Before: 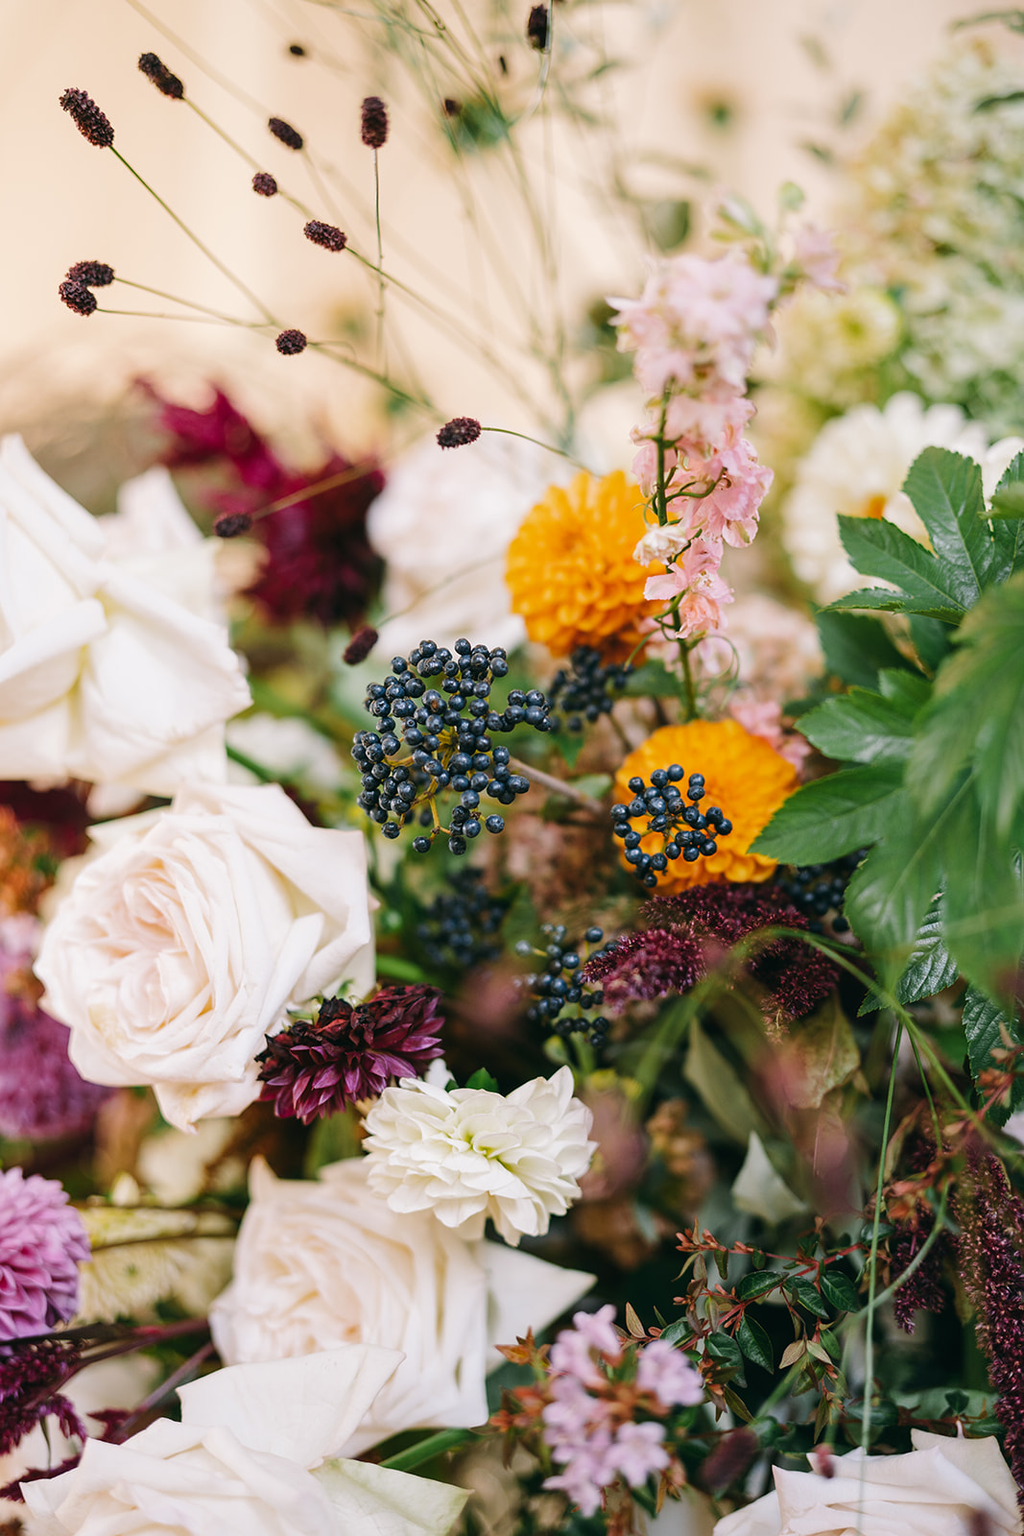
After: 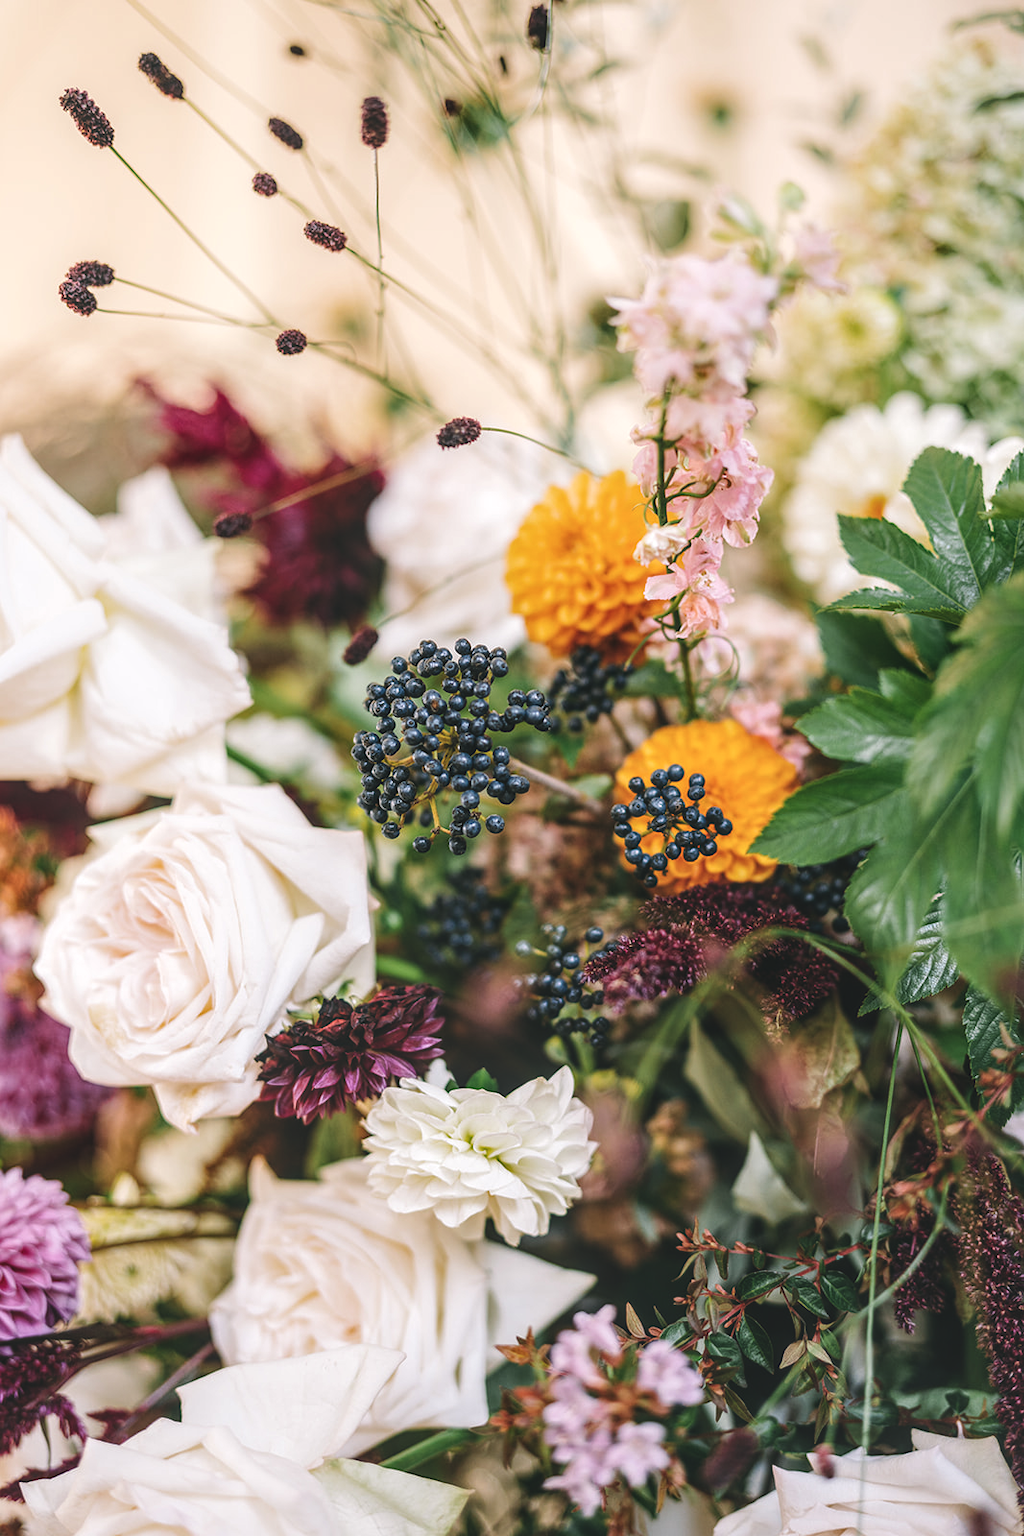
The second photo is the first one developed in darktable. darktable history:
exposure: black level correction -0.016, compensate highlight preservation false
shadows and highlights: radius 91.17, shadows -13.87, white point adjustment 0.189, highlights 31.09, compress 48.54%, soften with gaussian
local contrast: highlights 61%, detail 143%, midtone range 0.421
